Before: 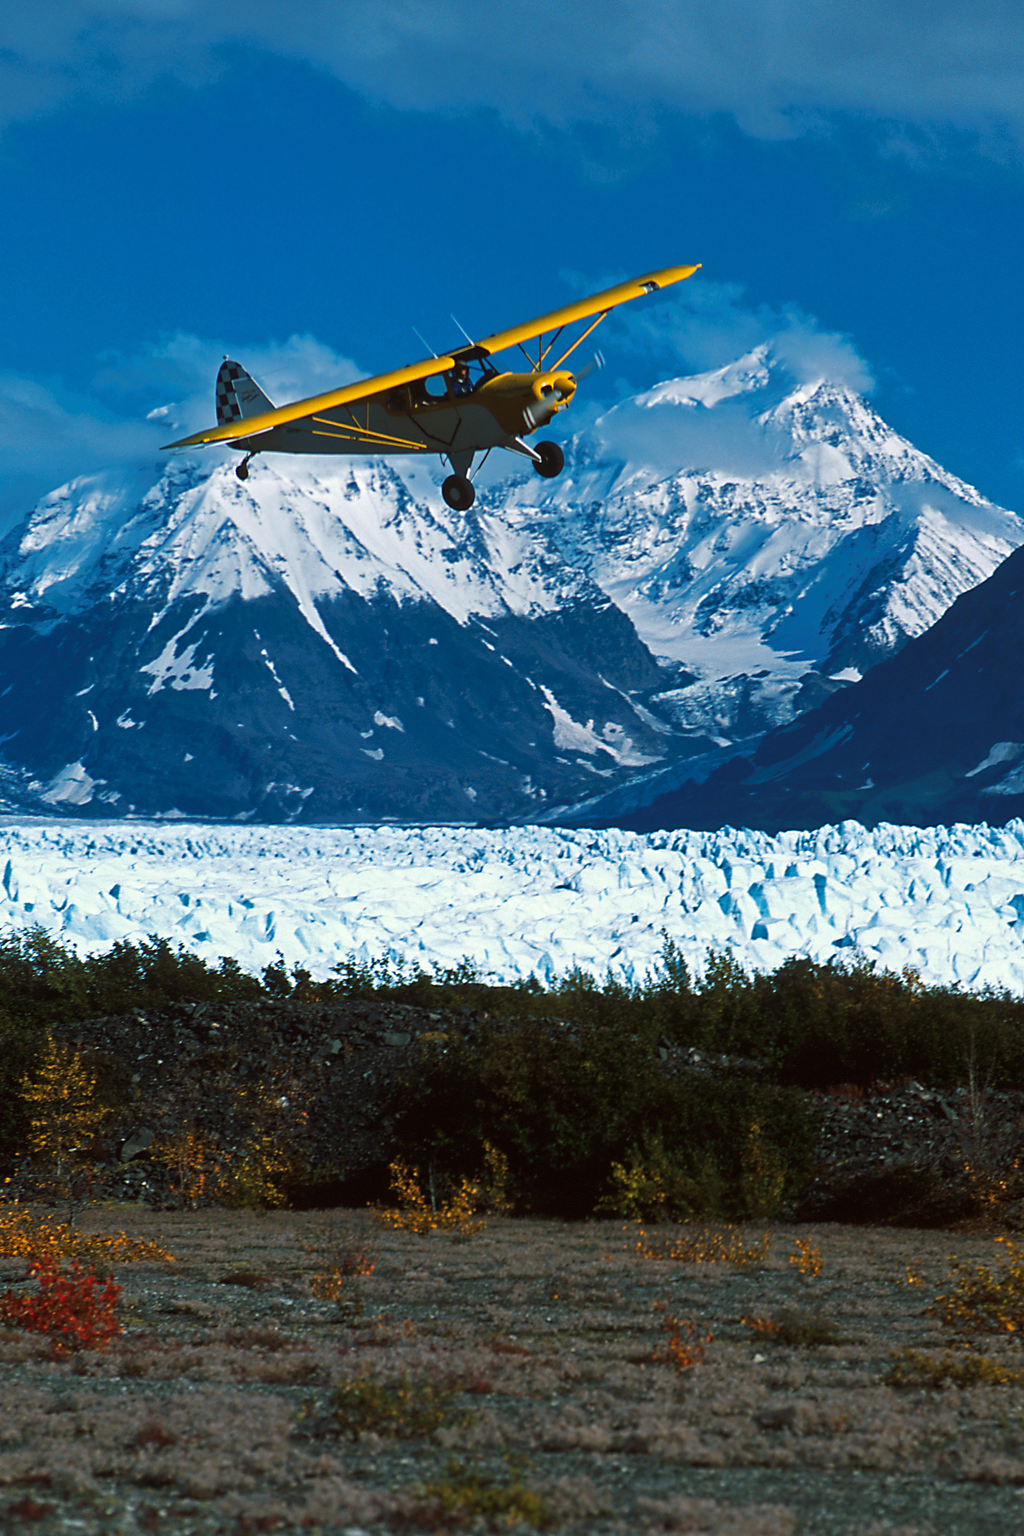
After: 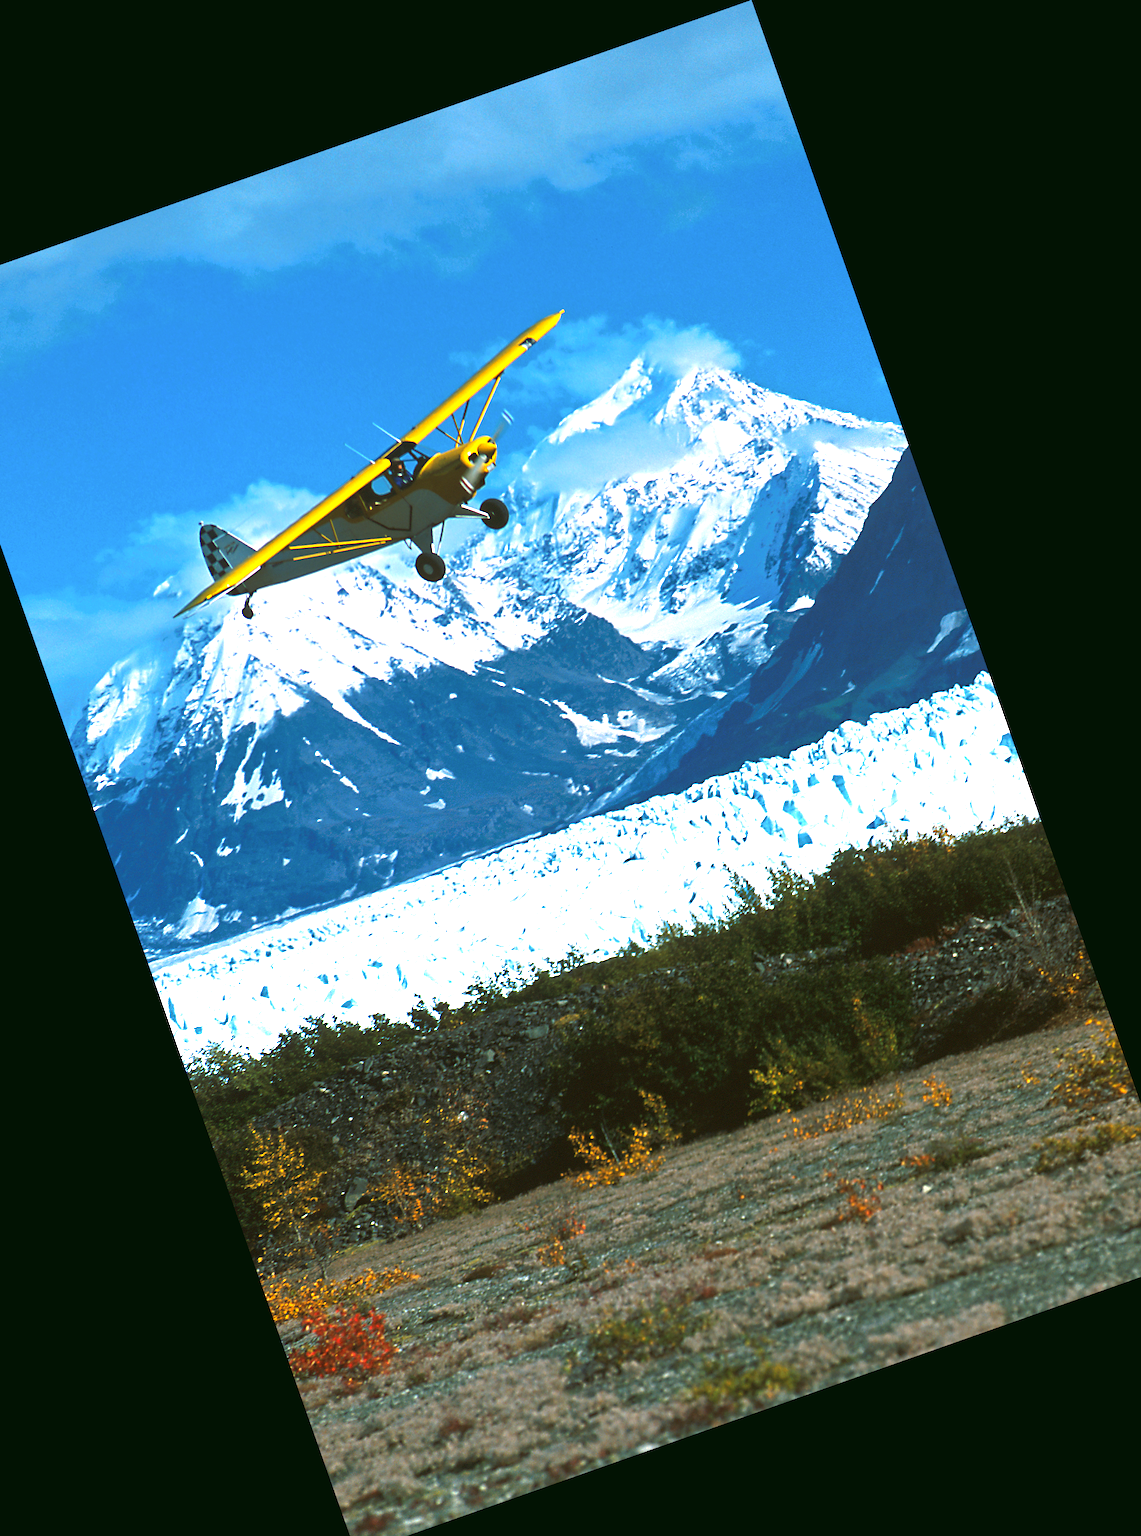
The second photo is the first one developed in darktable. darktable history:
color correction: highlights a* 4.02, highlights b* 4.98, shadows a* -7.55, shadows b* 4.98
crop and rotate: angle 19.43°, left 6.812%, right 4.125%, bottom 1.087%
exposure: black level correction -0.002, exposure 1.35 EV, compensate highlight preservation false
